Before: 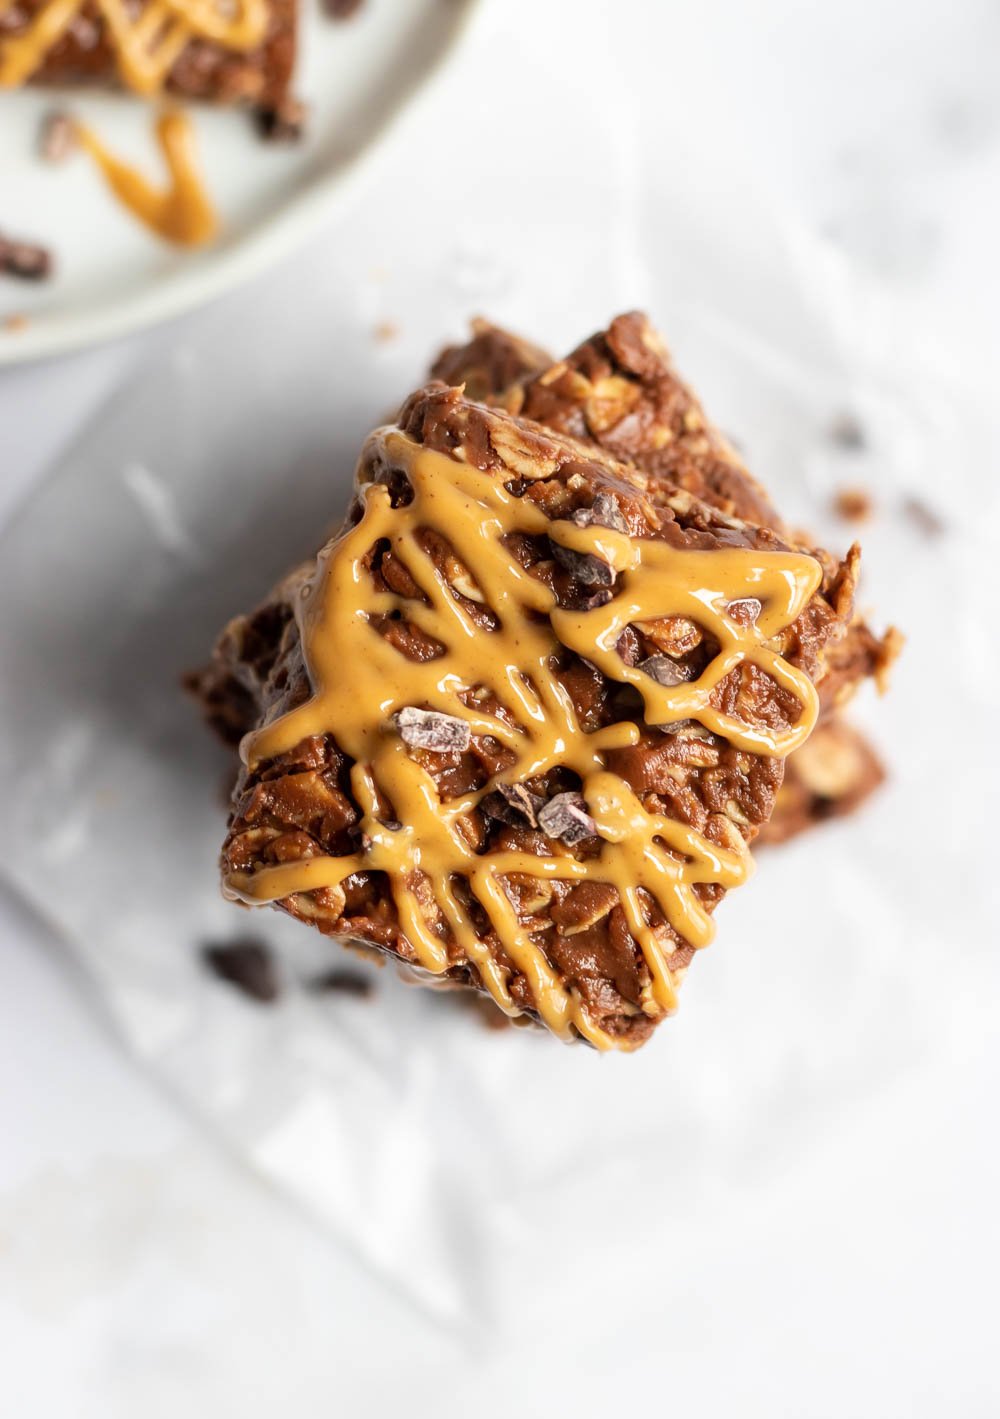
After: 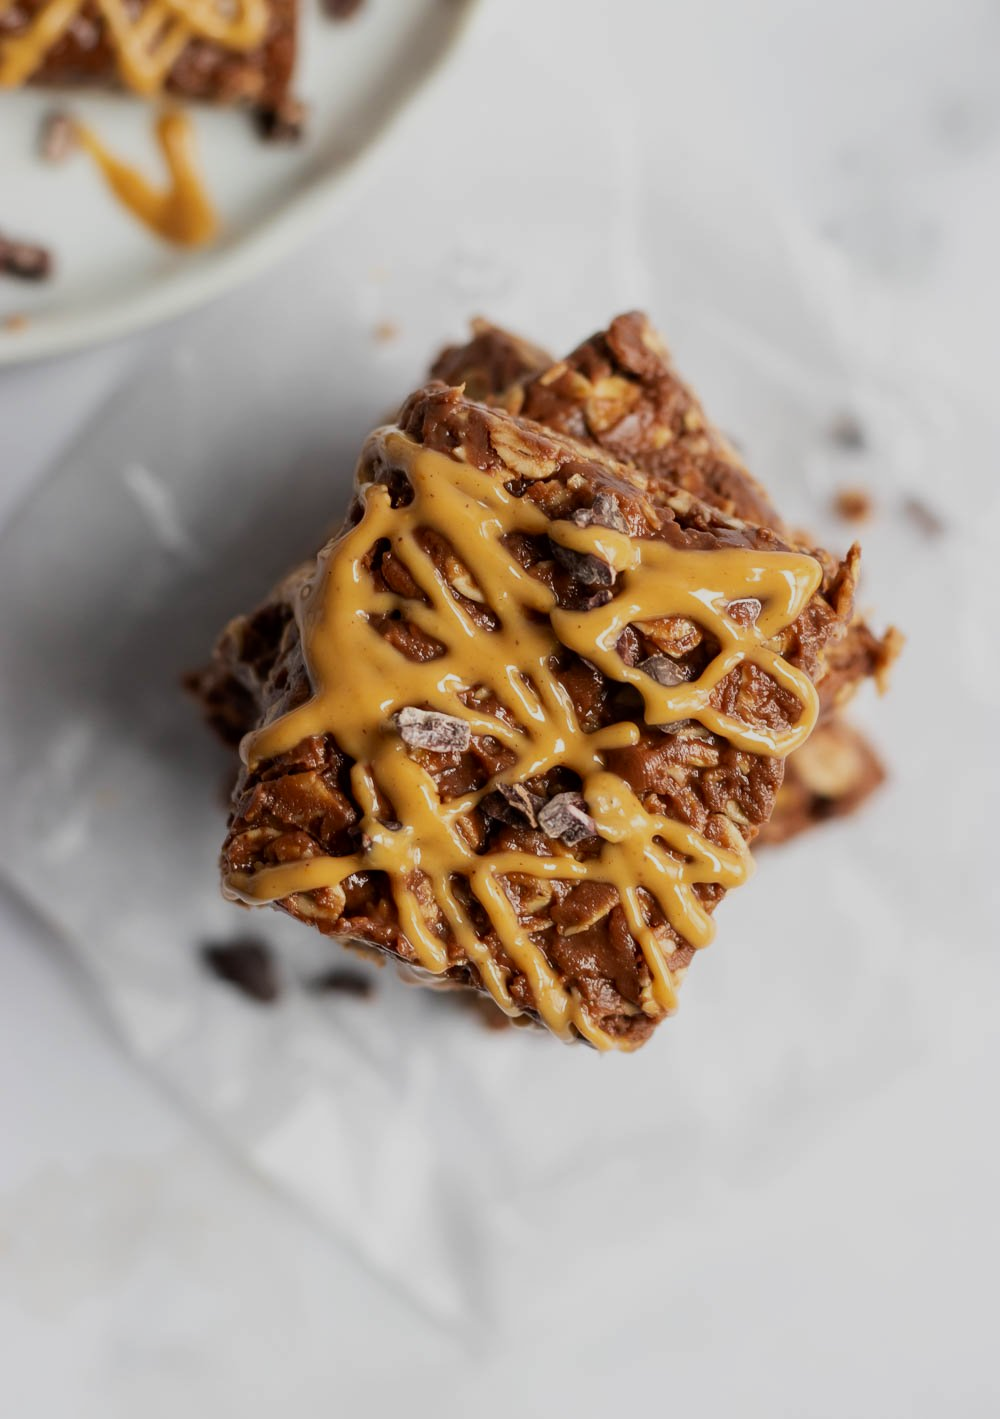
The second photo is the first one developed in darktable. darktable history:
exposure: exposure -0.582 EV, compensate highlight preservation false
contrast brightness saturation: contrast 0.08, saturation 0.02
